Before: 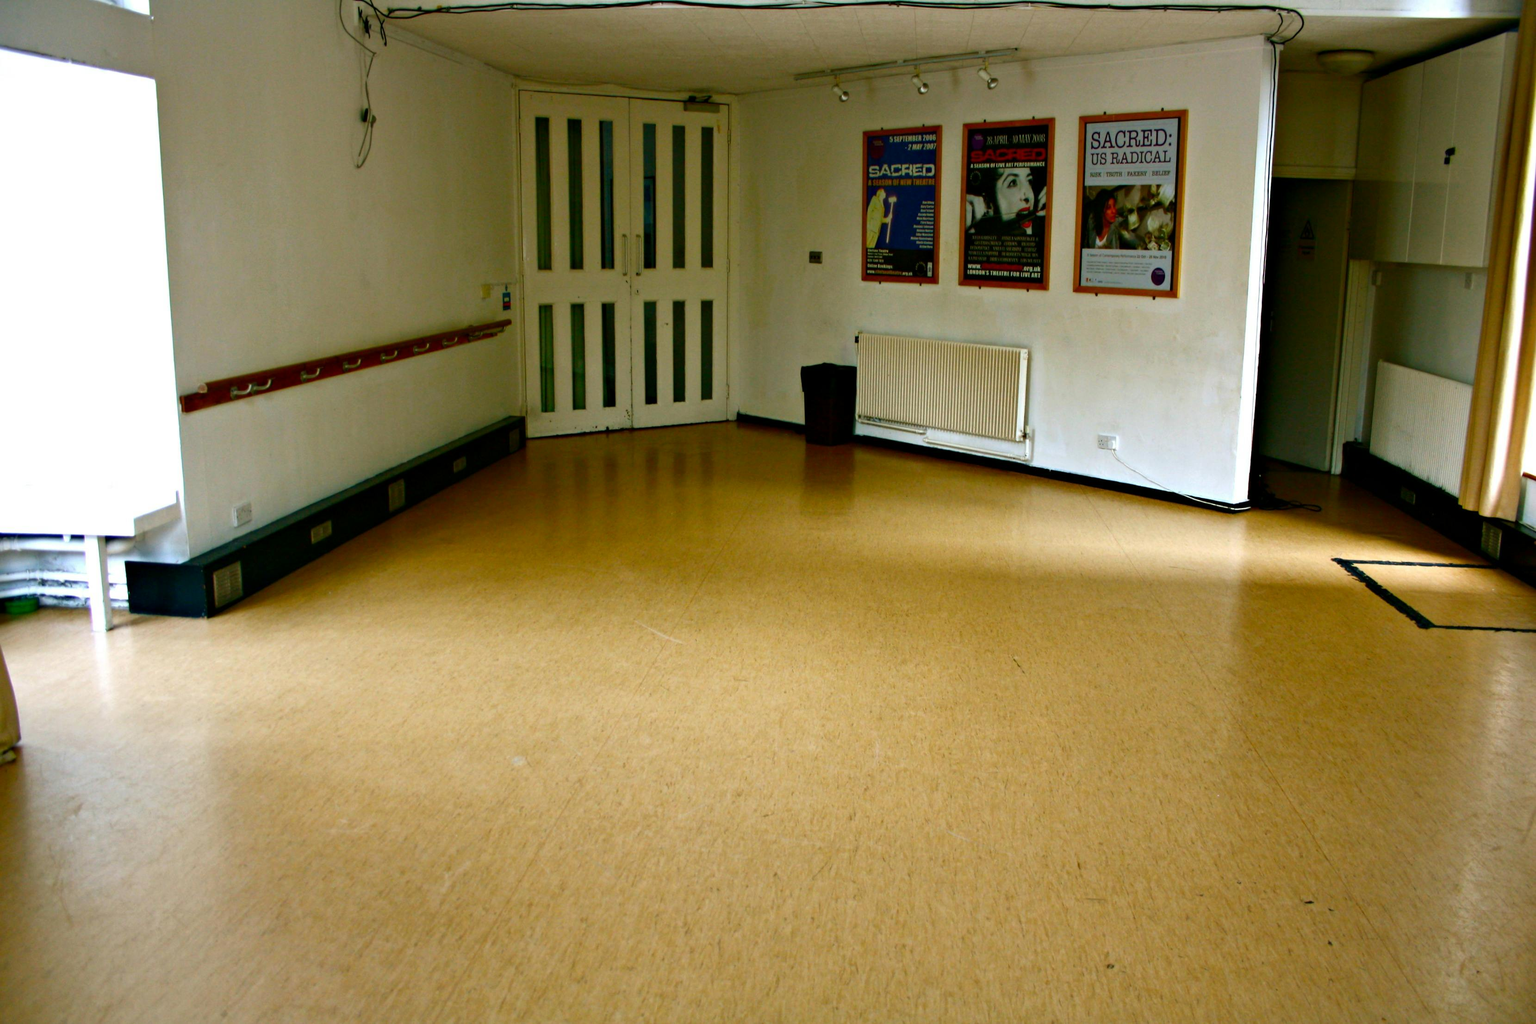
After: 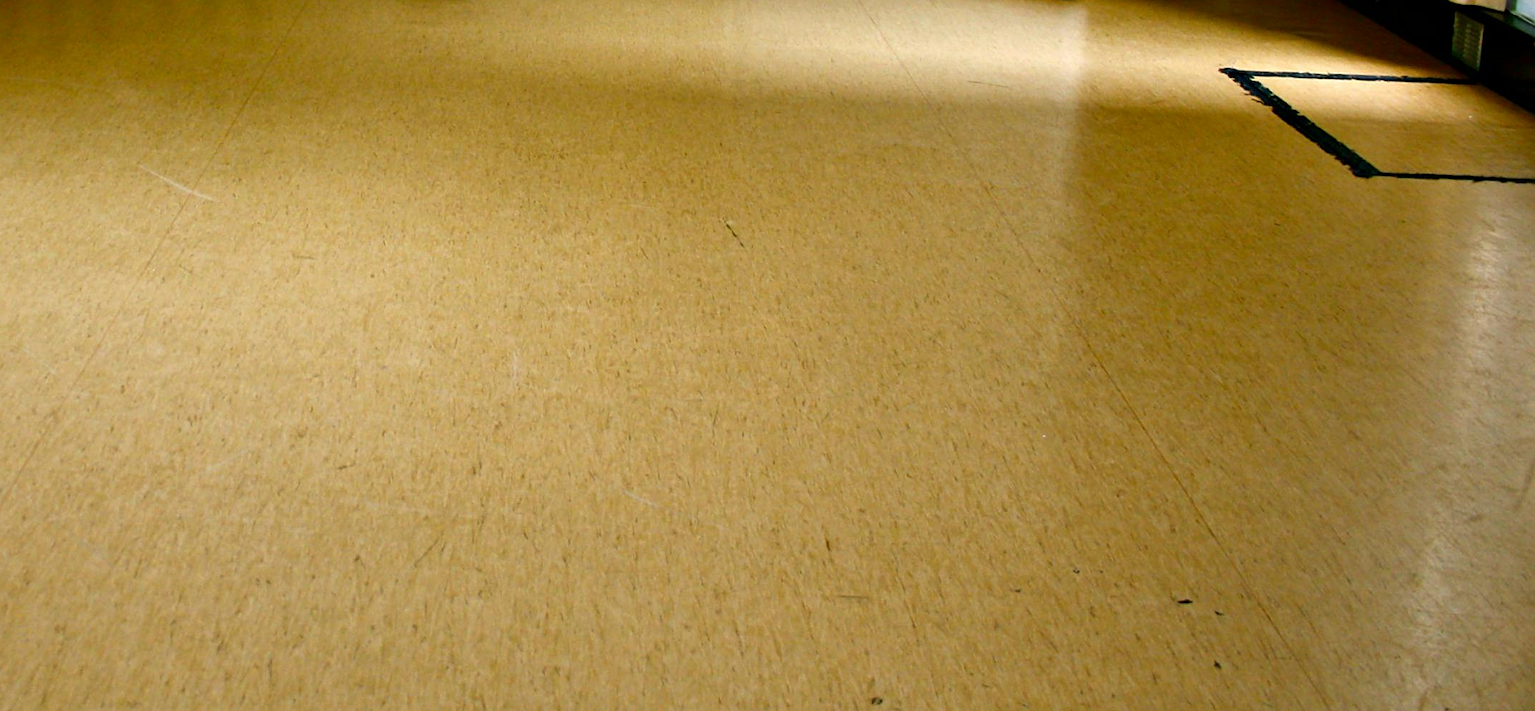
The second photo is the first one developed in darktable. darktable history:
sharpen: on, module defaults
crop and rotate: left 35.509%, top 50.238%, bottom 4.934%
